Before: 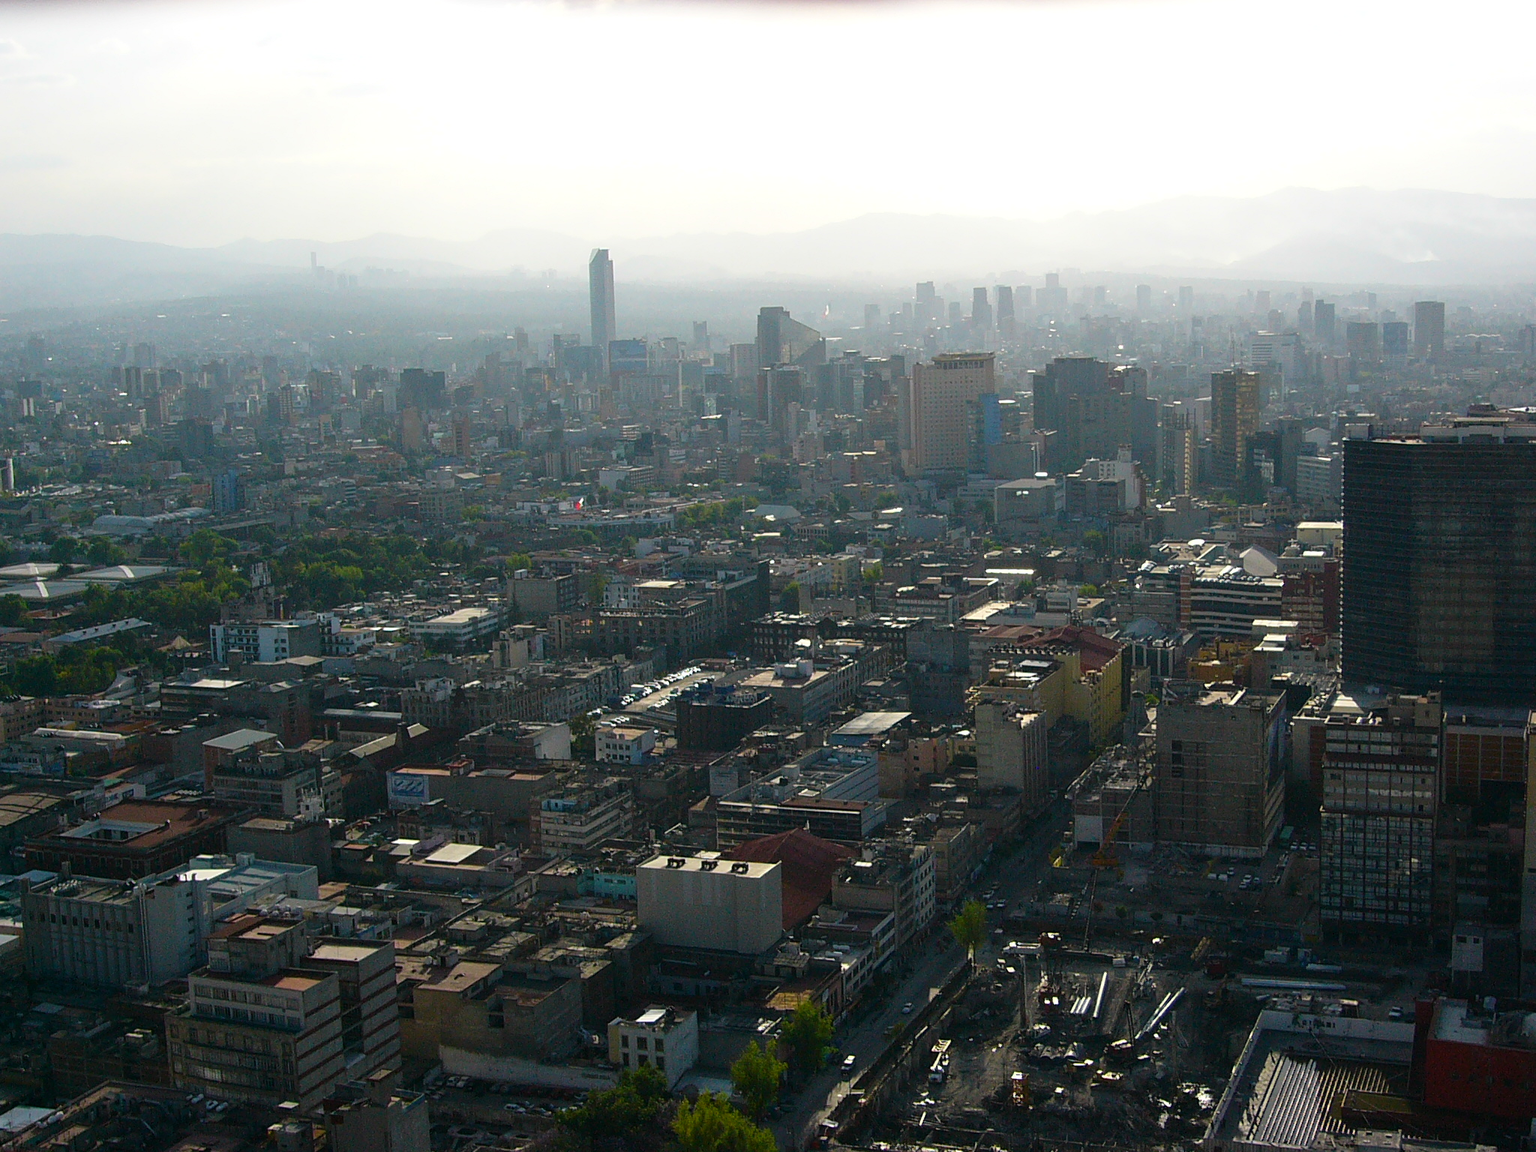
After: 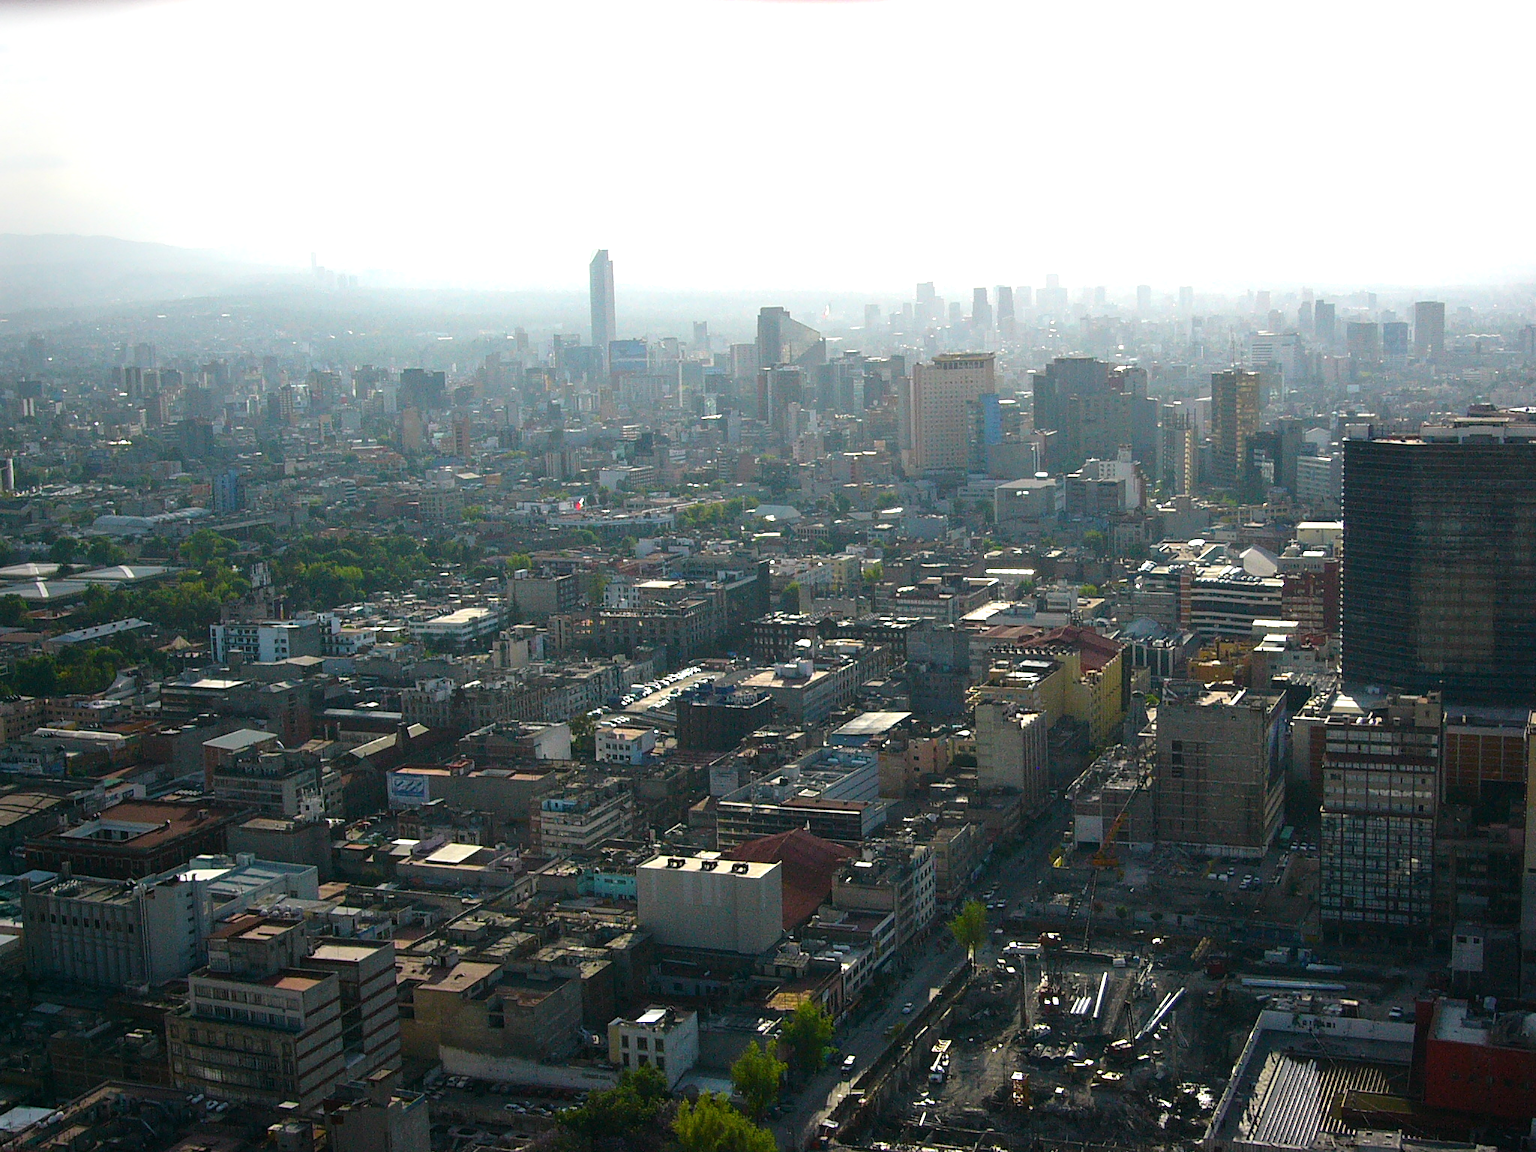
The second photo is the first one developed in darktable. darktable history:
vignetting: fall-off start 71.62%, brightness -0.301, saturation -0.058, center (0.219, -0.242)
exposure: exposure 0.691 EV, compensate highlight preservation false
